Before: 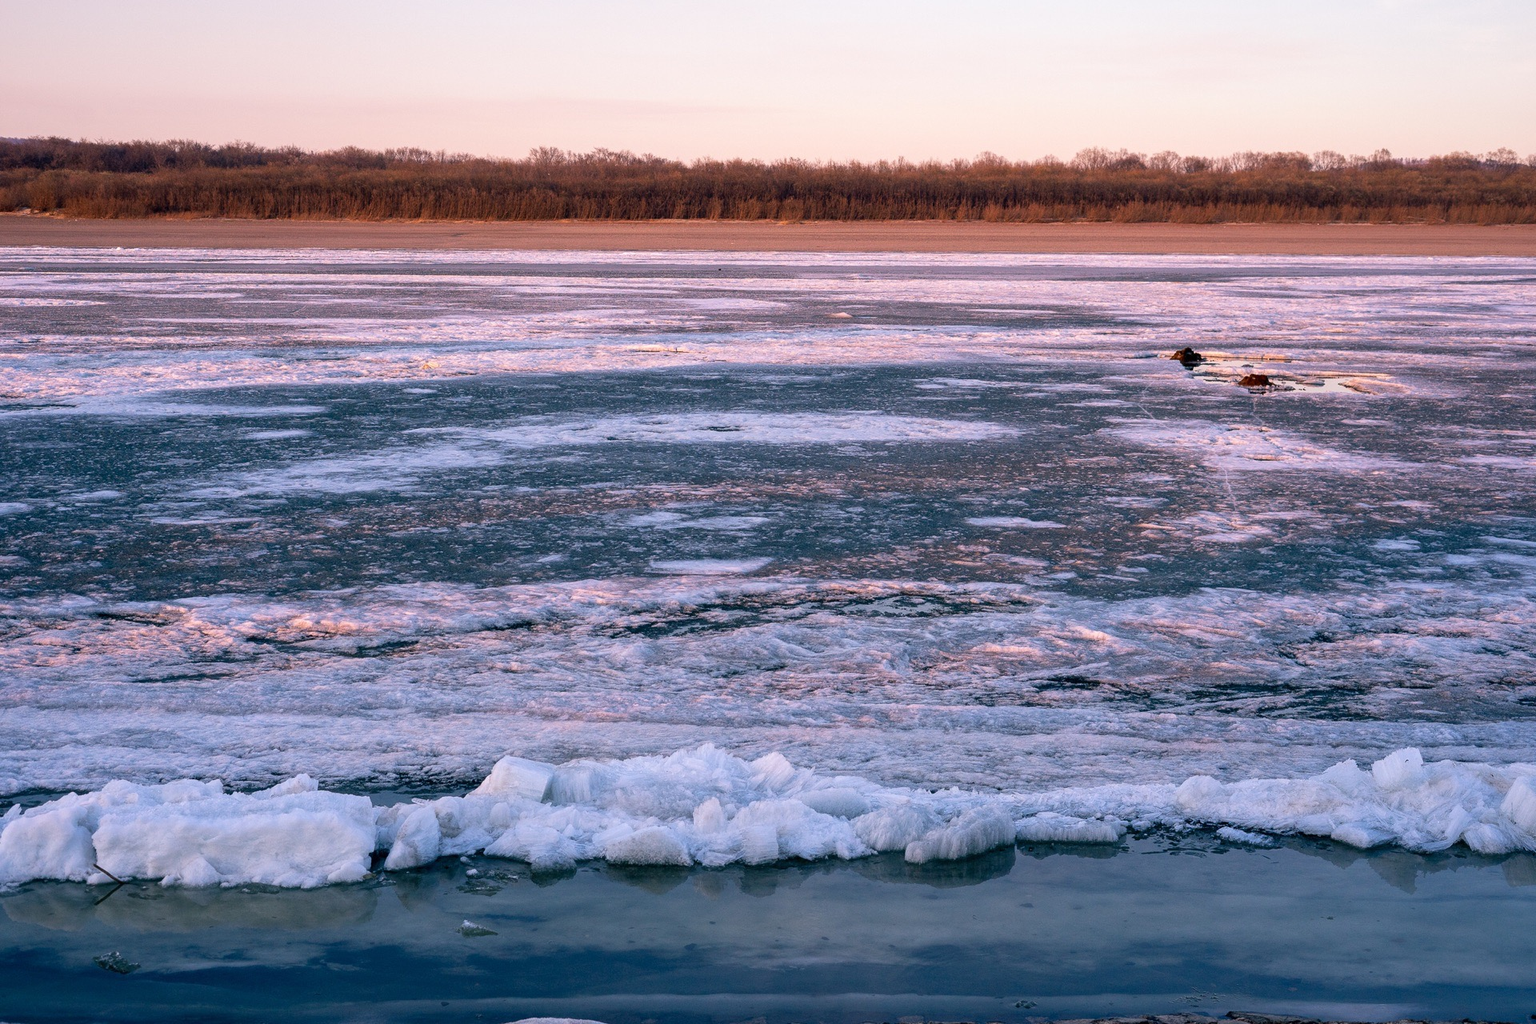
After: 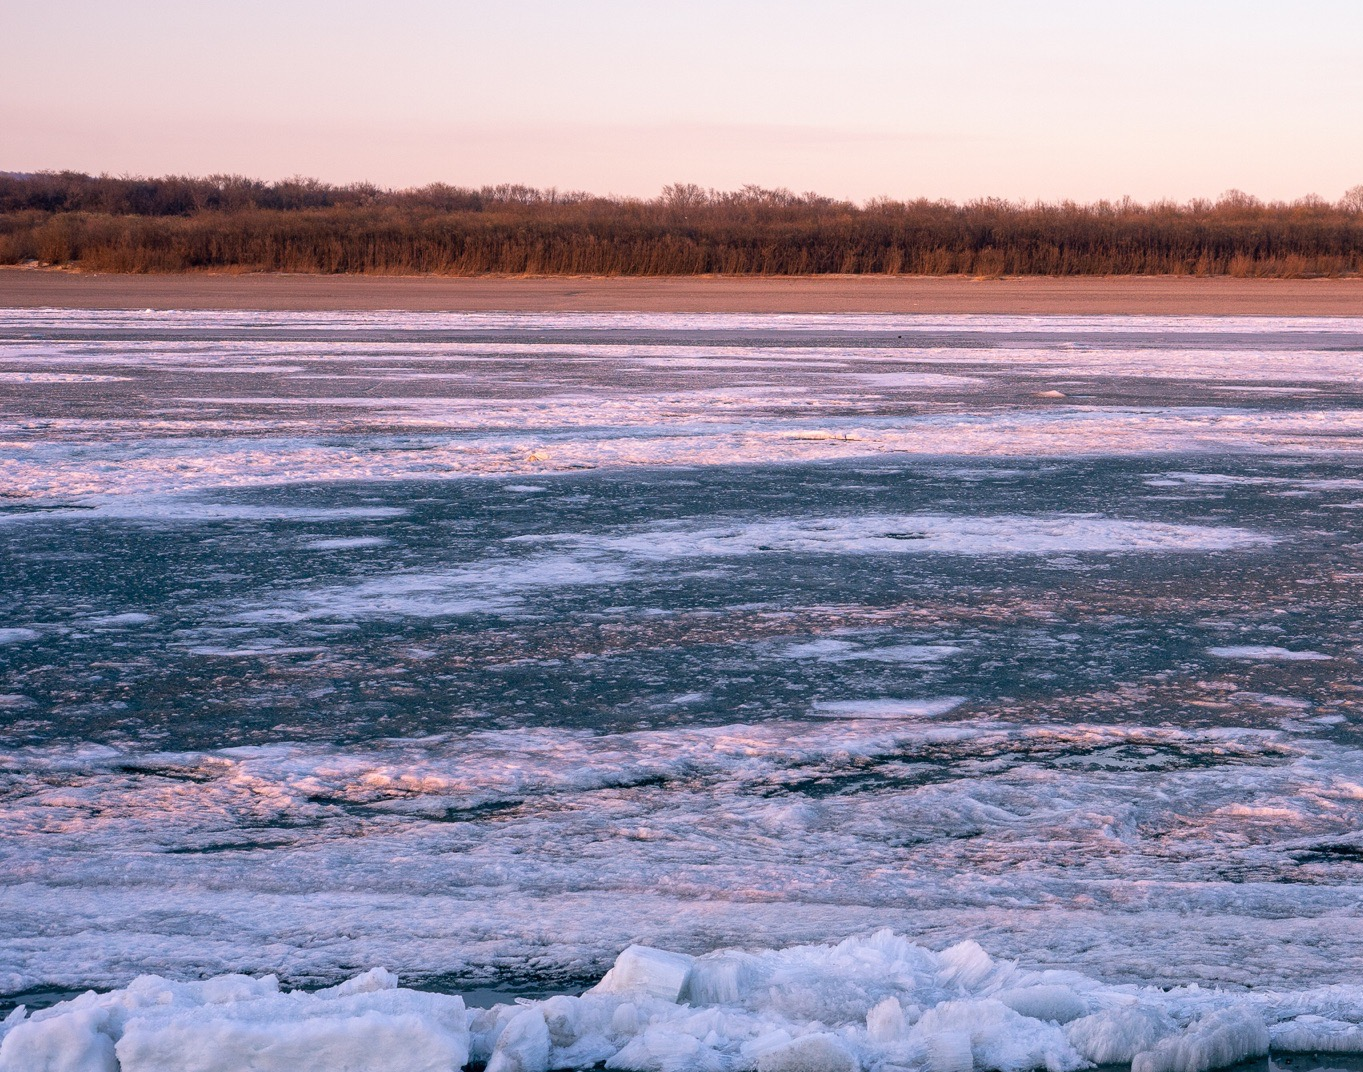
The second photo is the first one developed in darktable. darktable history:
crop: right 28.99%, bottom 16.228%
